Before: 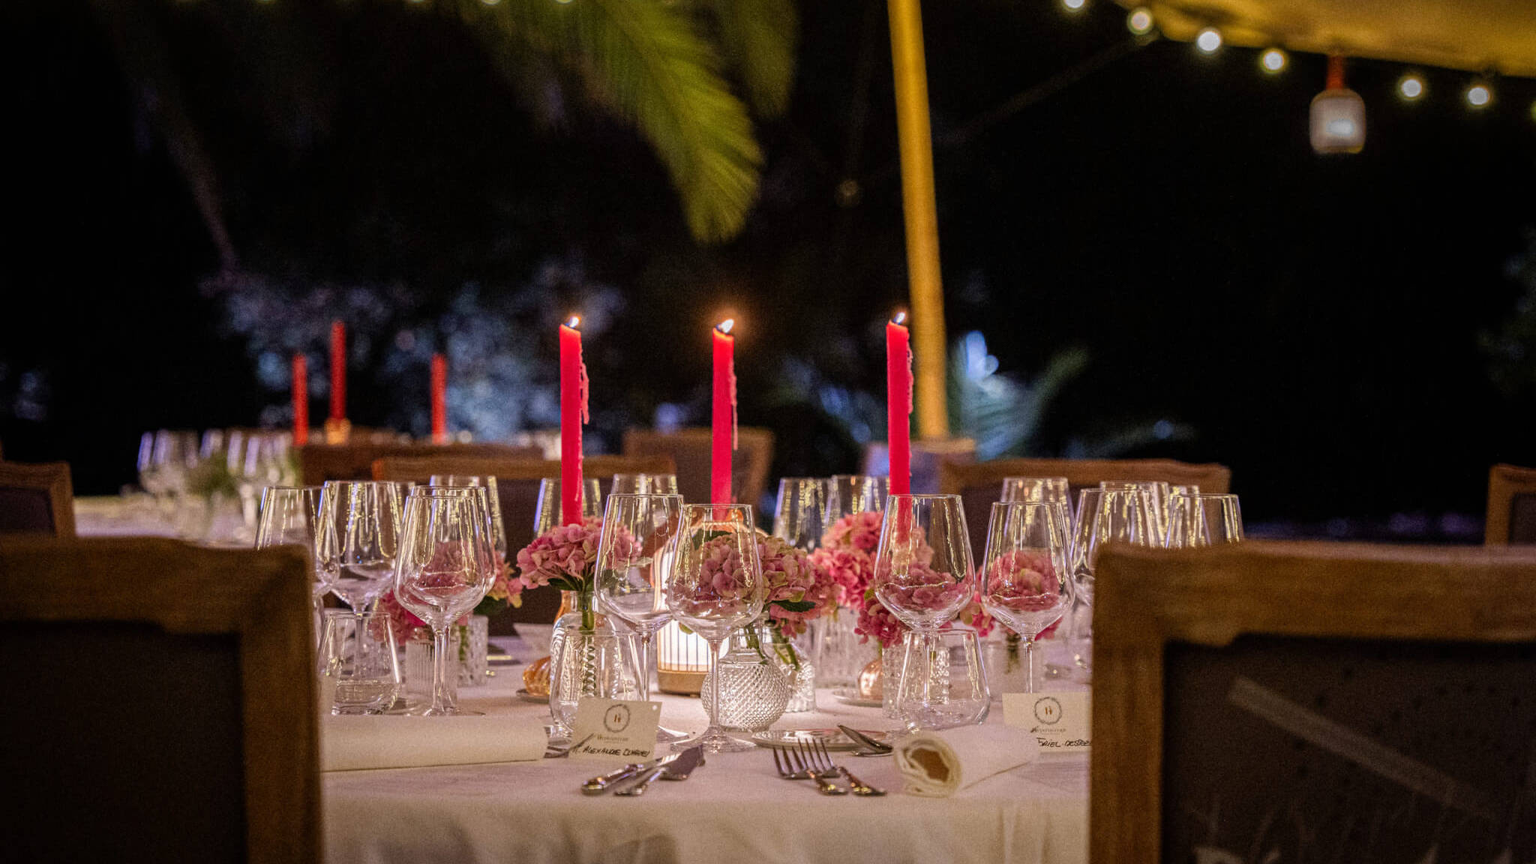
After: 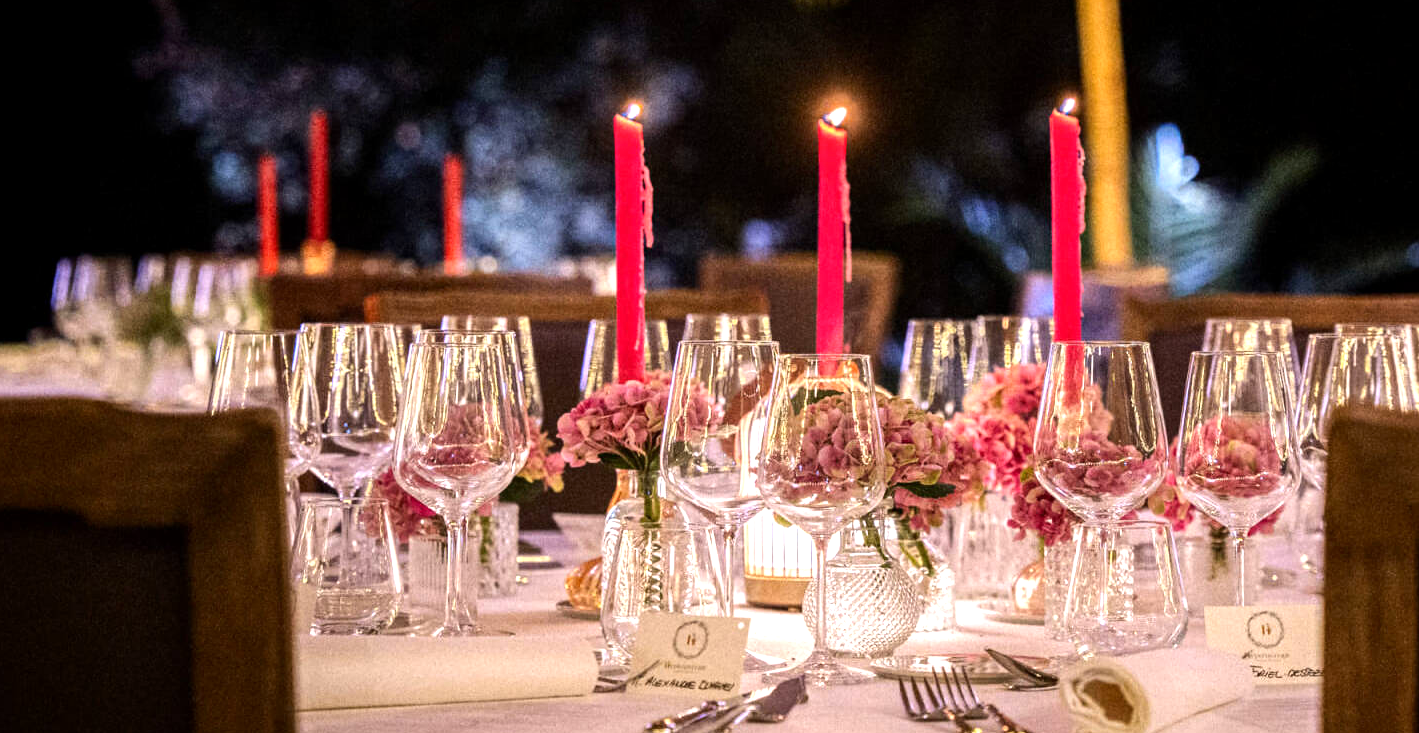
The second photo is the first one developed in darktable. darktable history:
crop: left 6.488%, top 27.668%, right 24.183%, bottom 8.656%
exposure: black level correction 0.001, exposure 0.5 EV, compensate exposure bias true, compensate highlight preservation false
tone equalizer: -8 EV -0.417 EV, -7 EV -0.389 EV, -6 EV -0.333 EV, -5 EV -0.222 EV, -3 EV 0.222 EV, -2 EV 0.333 EV, -1 EV 0.389 EV, +0 EV 0.417 EV, edges refinement/feathering 500, mask exposure compensation -1.25 EV, preserve details no
contrast brightness saturation: contrast 0.07
